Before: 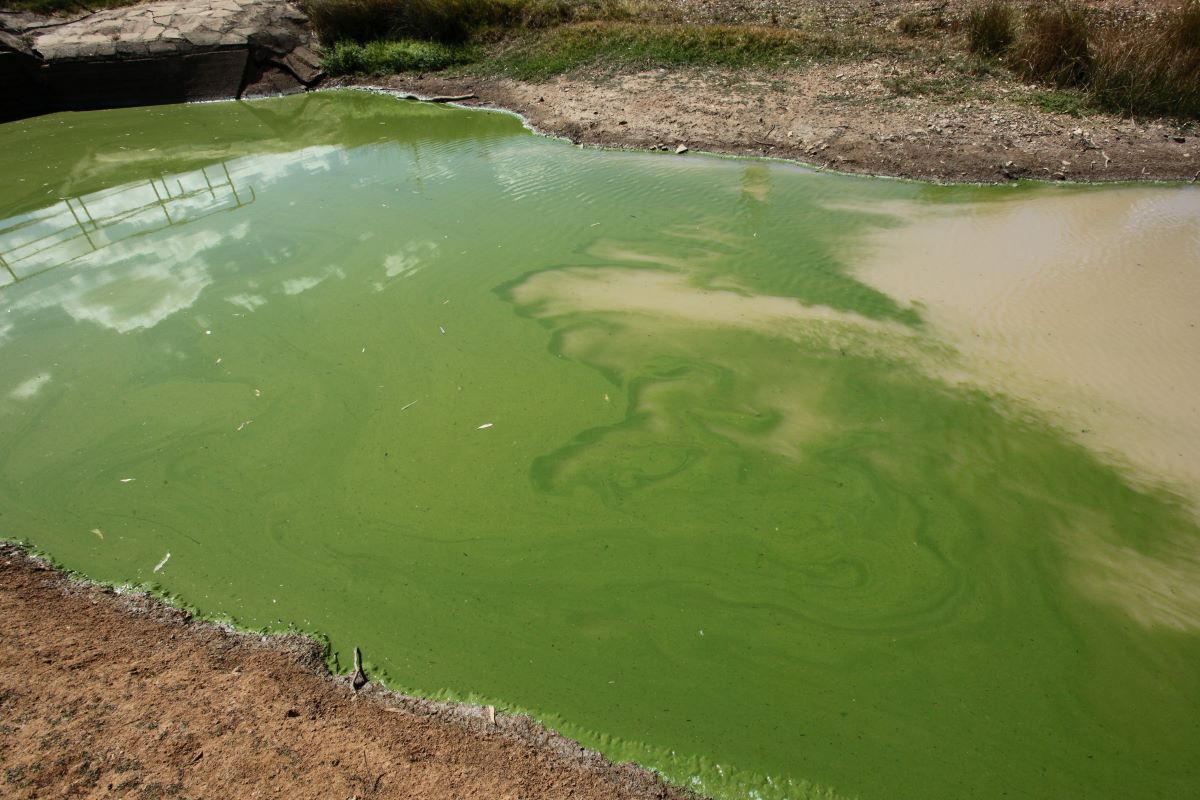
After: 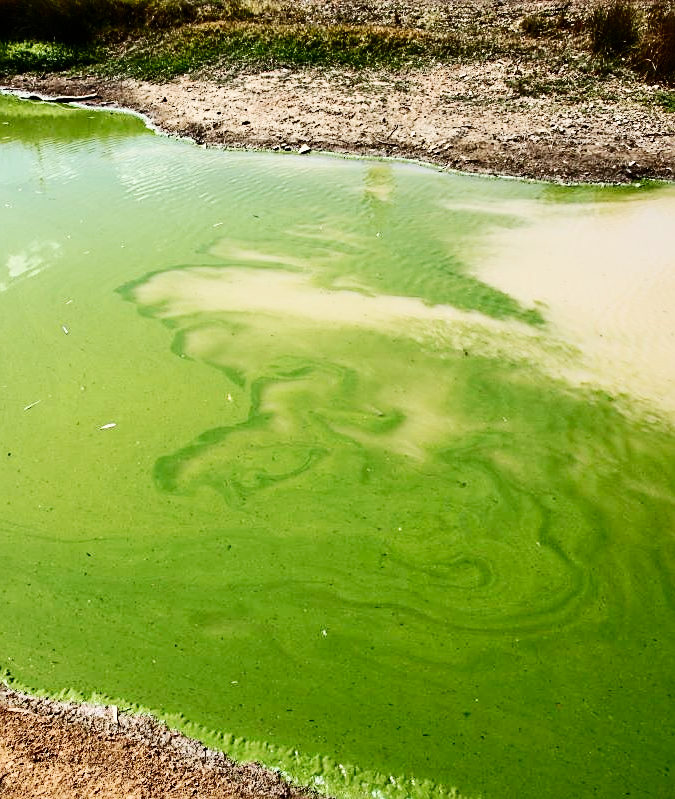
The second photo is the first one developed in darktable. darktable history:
crop: left 31.457%, top 0.021%, right 11.872%
contrast brightness saturation: contrast 0.278
base curve: curves: ch0 [(0, 0) (0.036, 0.025) (0.121, 0.166) (0.206, 0.329) (0.605, 0.79) (1, 1)], preserve colors none
sharpen: on, module defaults
levels: black 0.02%
